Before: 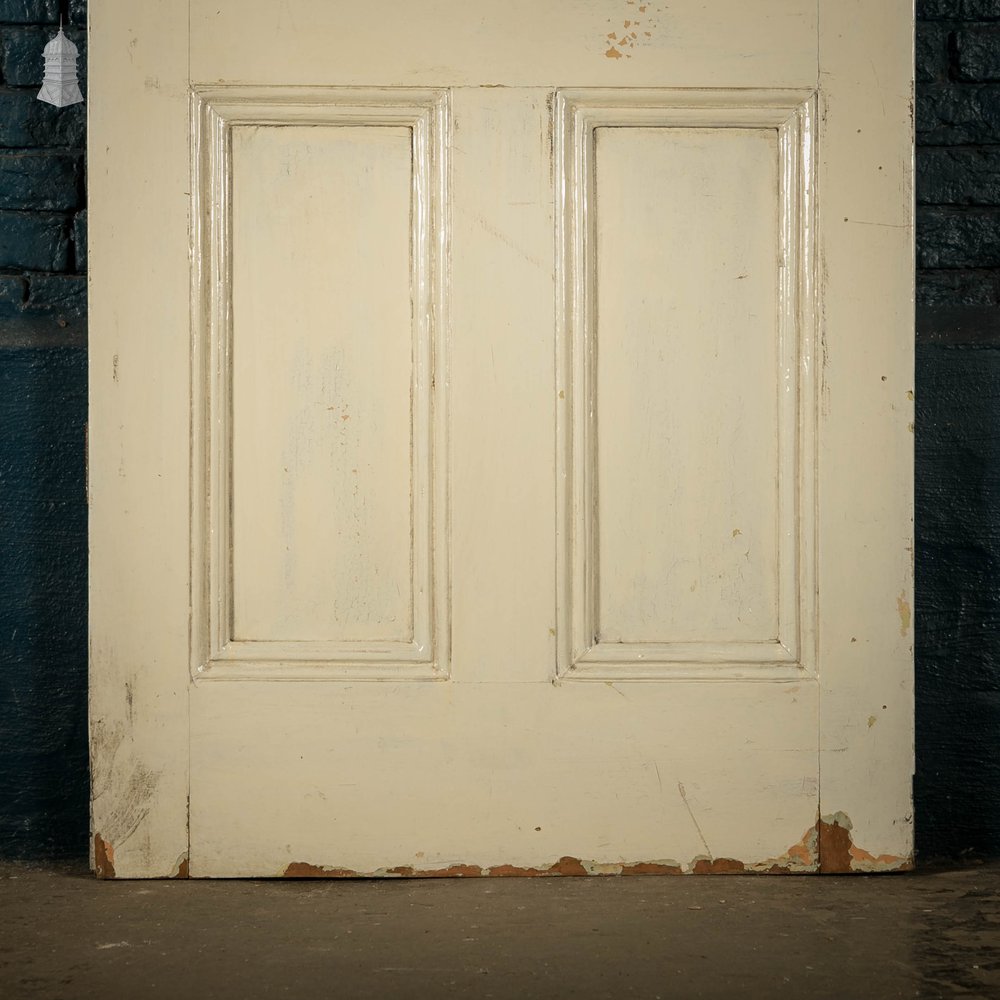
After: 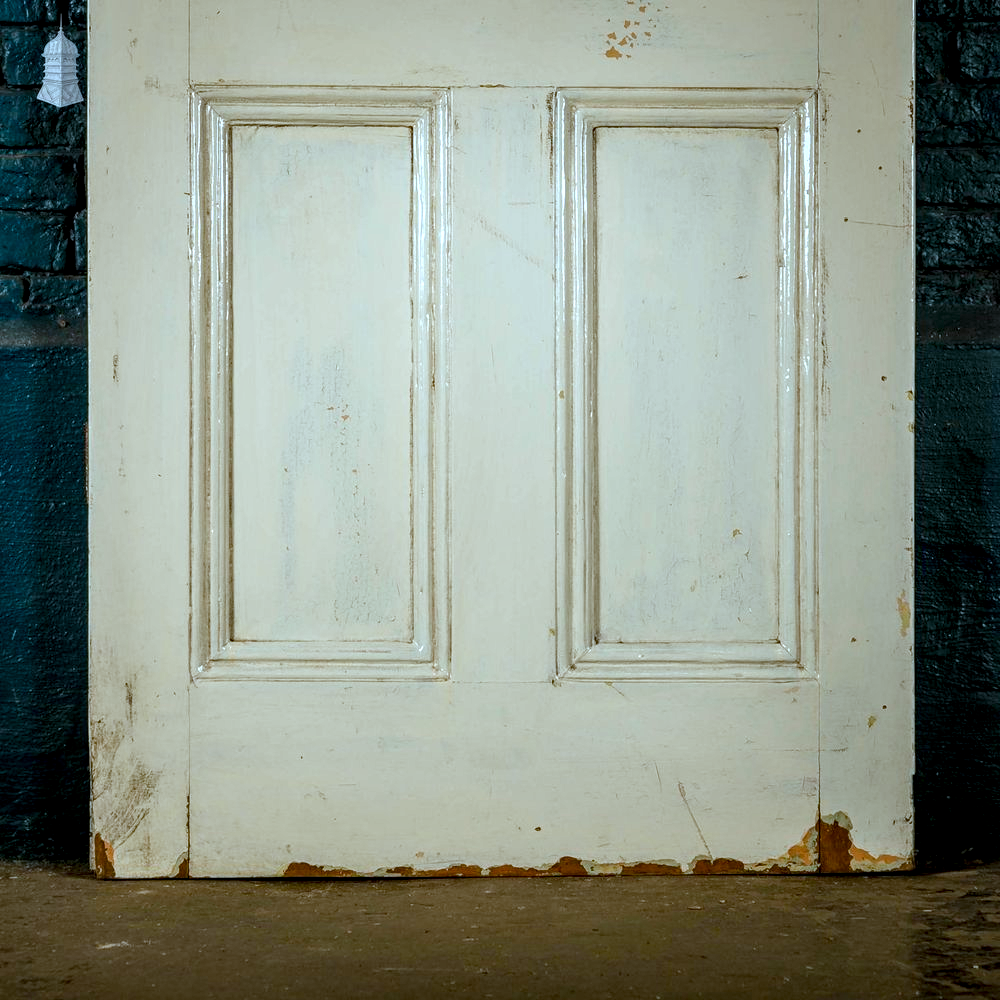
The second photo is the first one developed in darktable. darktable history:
color correction: highlights a* -9.45, highlights b* -23.33
local contrast: highlights 64%, shadows 54%, detail 169%, midtone range 0.51
color balance rgb: global offset › hue 168.8°, linear chroma grading › shadows -8.206%, linear chroma grading › global chroma 9.927%, perceptual saturation grading › global saturation 20%, perceptual saturation grading › highlights -25.407%, perceptual saturation grading › shadows 50.371%, perceptual brilliance grading › global brilliance 2.865%, perceptual brilliance grading › highlights -2.852%, perceptual brilliance grading › shadows 3.825%, global vibrance 20%
